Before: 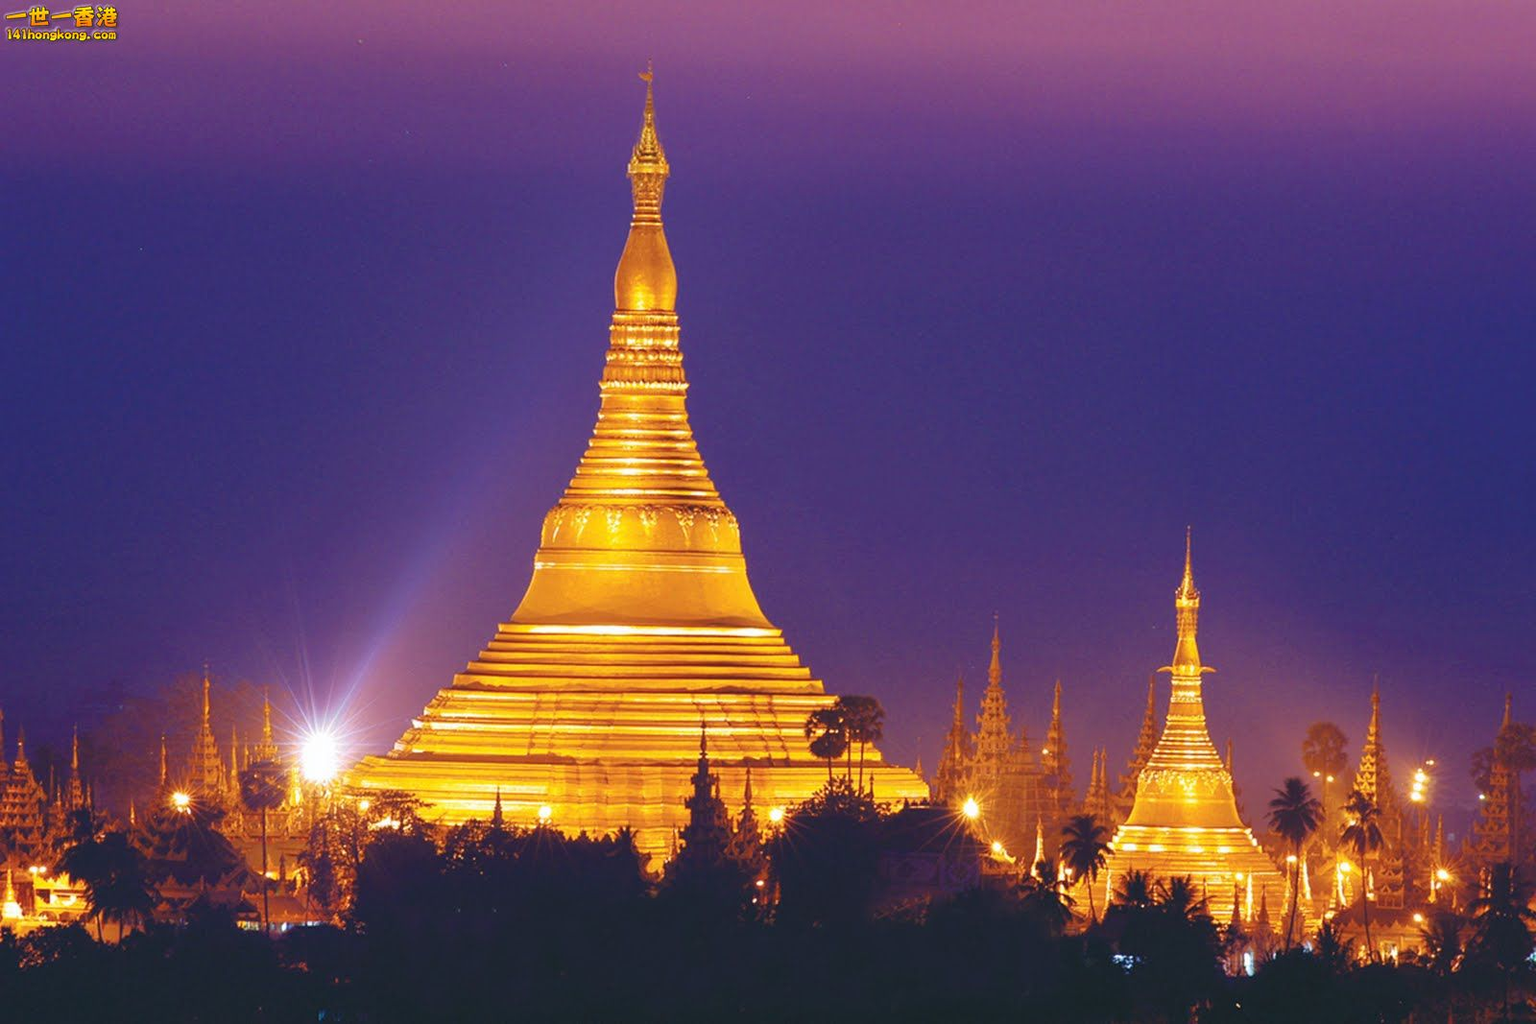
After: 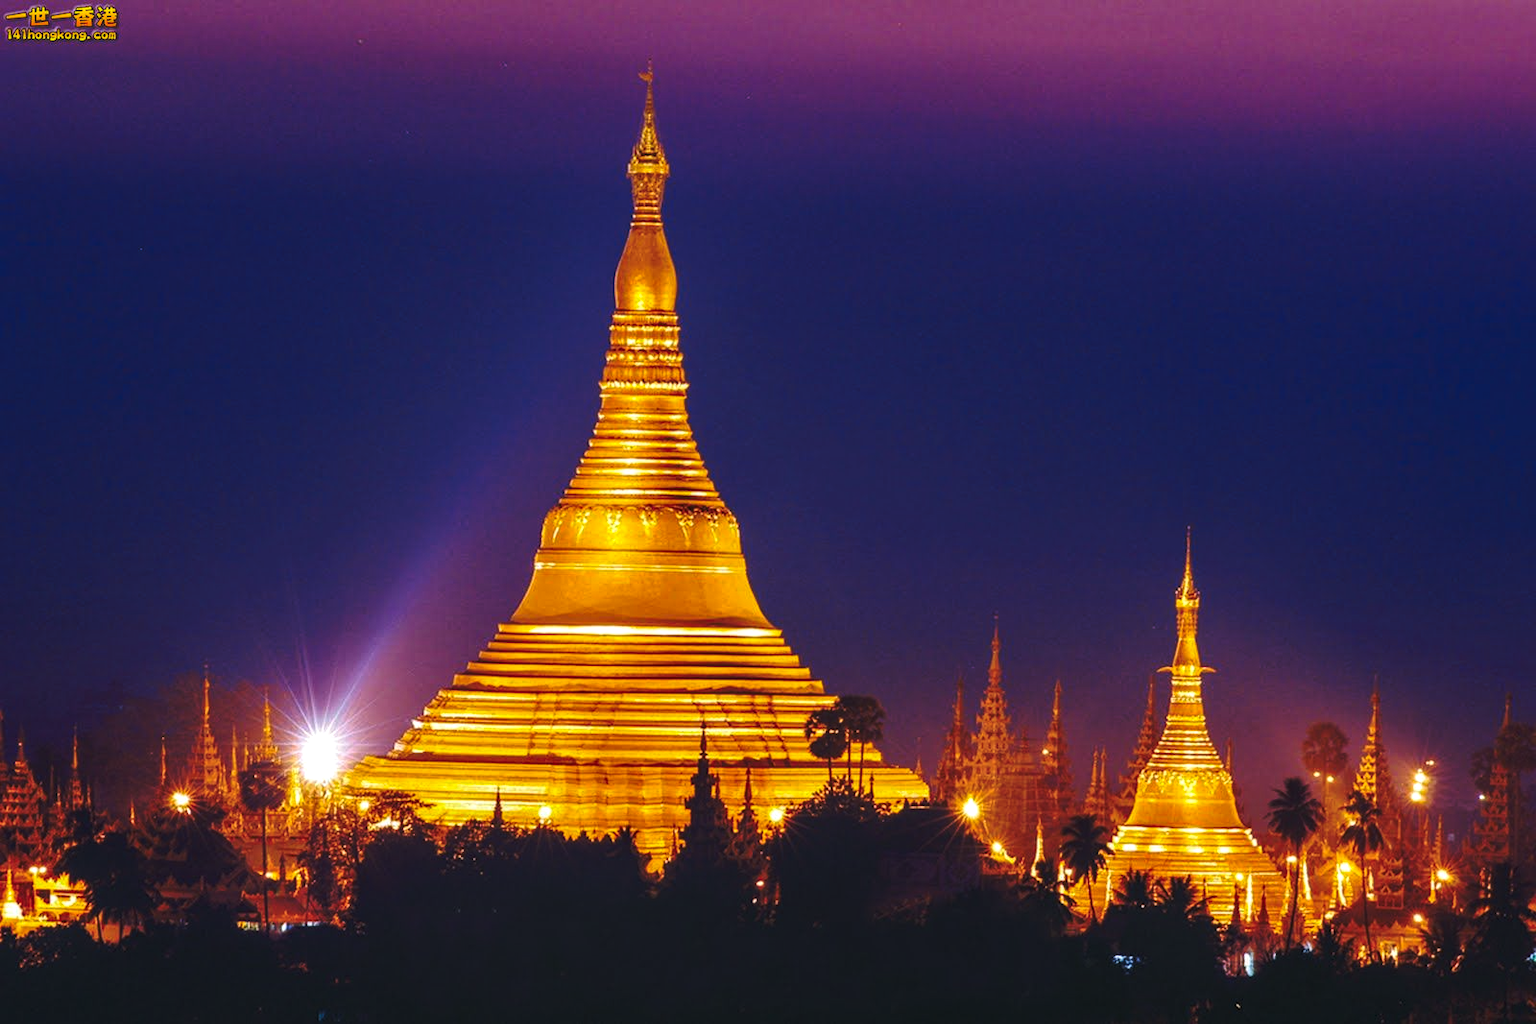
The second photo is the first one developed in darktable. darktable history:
tone curve: curves: ch0 [(0, 0) (0.003, 0.002) (0.011, 0.007) (0.025, 0.015) (0.044, 0.026) (0.069, 0.041) (0.1, 0.059) (0.136, 0.08) (0.177, 0.105) (0.224, 0.132) (0.277, 0.163) (0.335, 0.198) (0.399, 0.253) (0.468, 0.341) (0.543, 0.435) (0.623, 0.532) (0.709, 0.635) (0.801, 0.745) (0.898, 0.873) (1, 1)], preserve colors none
local contrast: detail 130%
